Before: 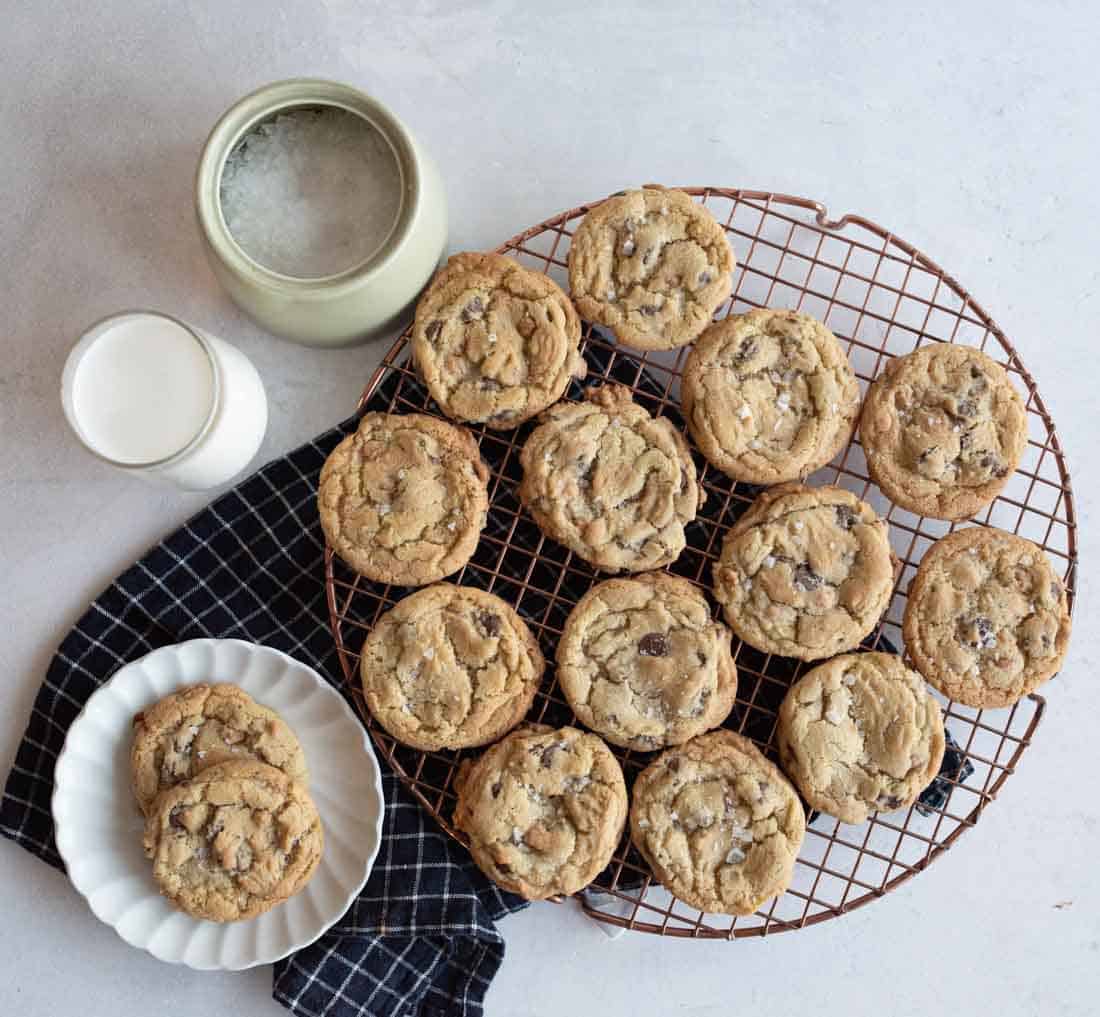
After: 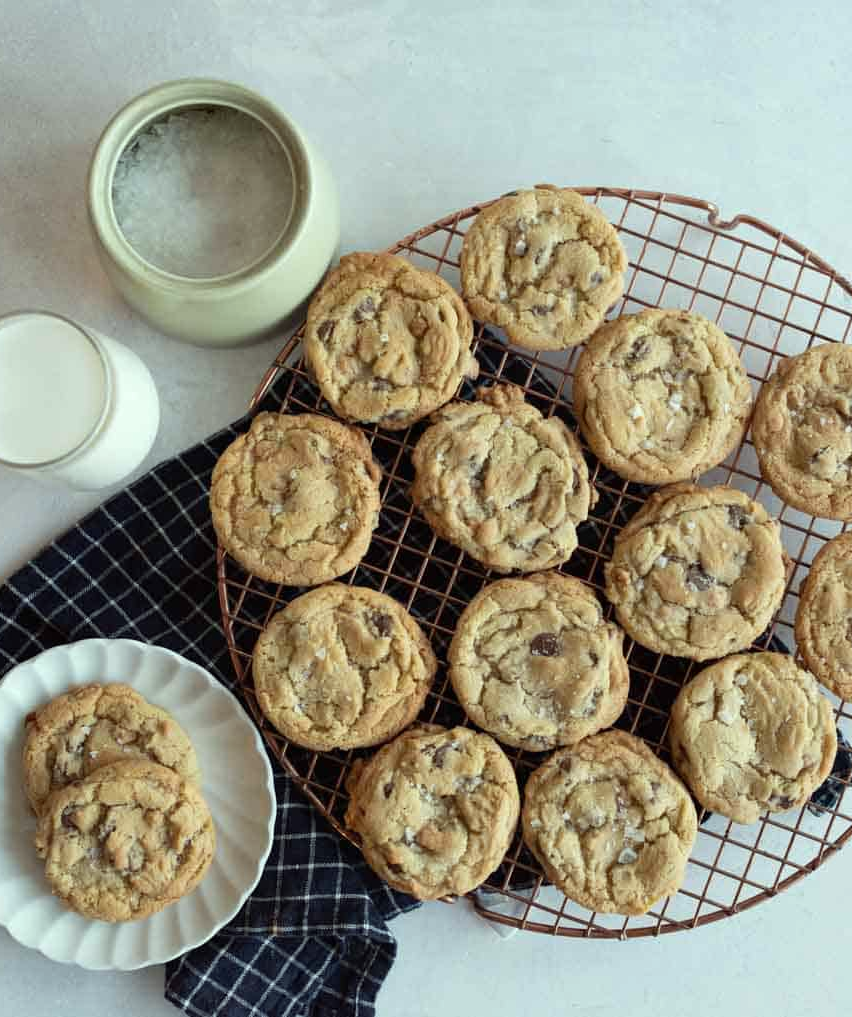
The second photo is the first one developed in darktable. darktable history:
crop: left 9.88%, right 12.664%
color correction: highlights a* -8, highlights b* 3.1
